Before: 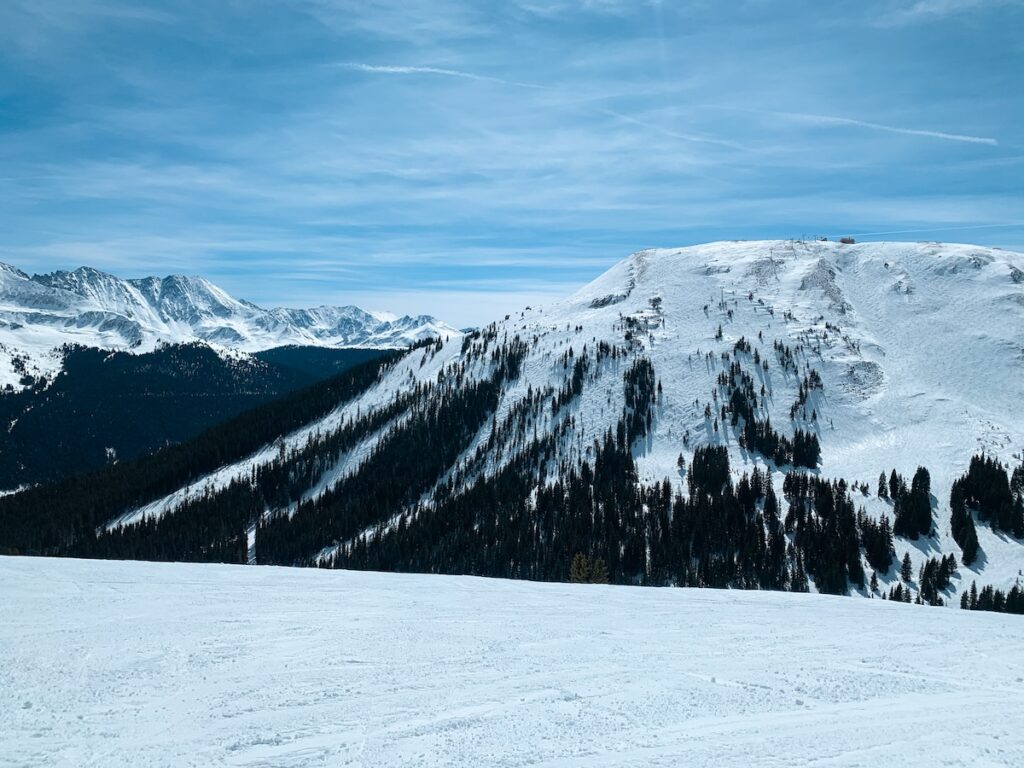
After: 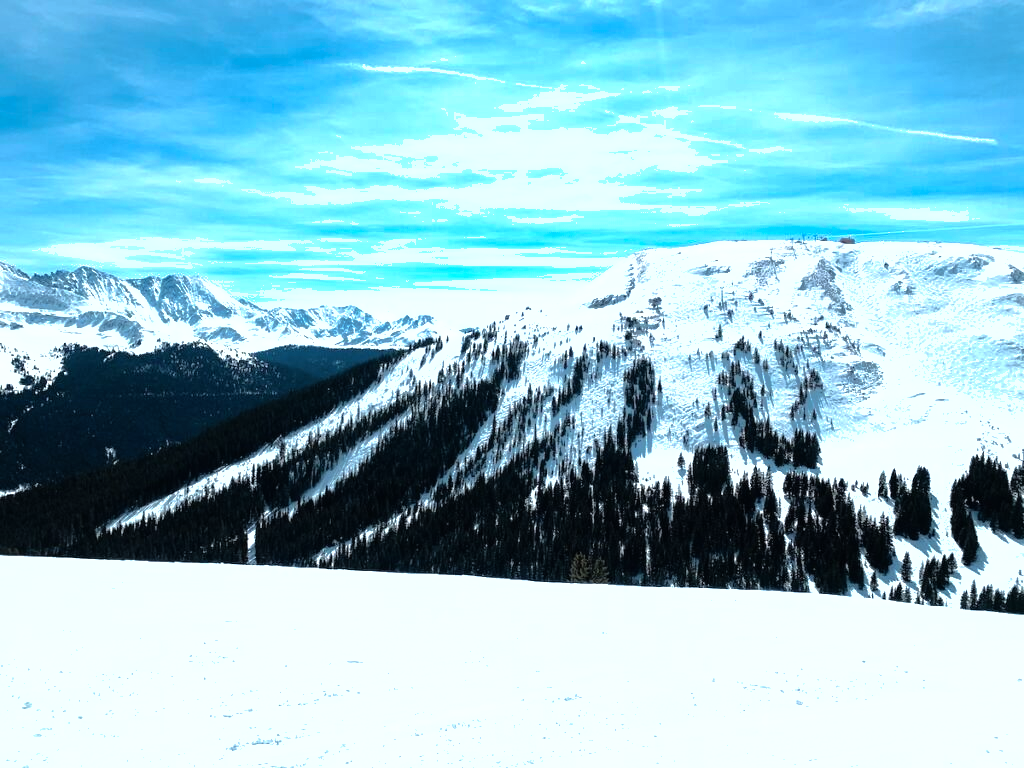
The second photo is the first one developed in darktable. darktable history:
tone equalizer: -8 EV -1.05 EV, -7 EV -0.983 EV, -6 EV -0.855 EV, -5 EV -0.577 EV, -3 EV 0.56 EV, -2 EV 0.868 EV, -1 EV 1 EV, +0 EV 1.07 EV
shadows and highlights: shadows 30.22
